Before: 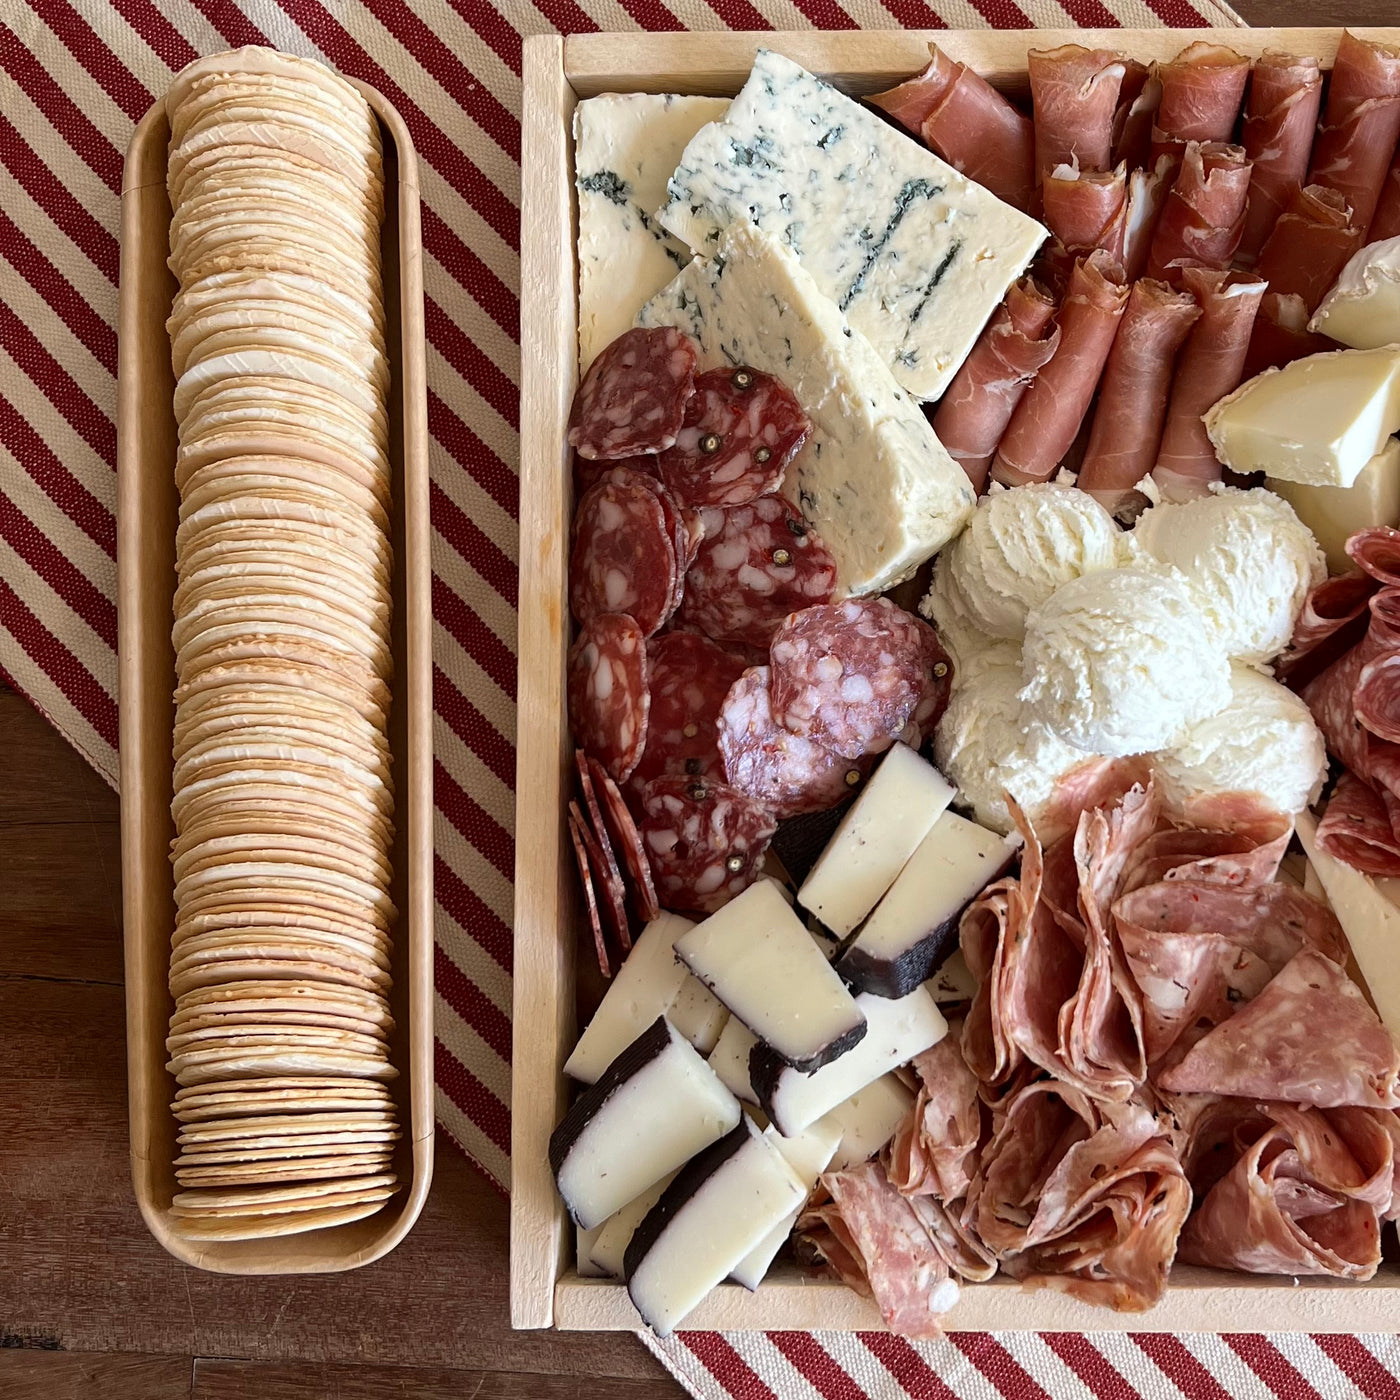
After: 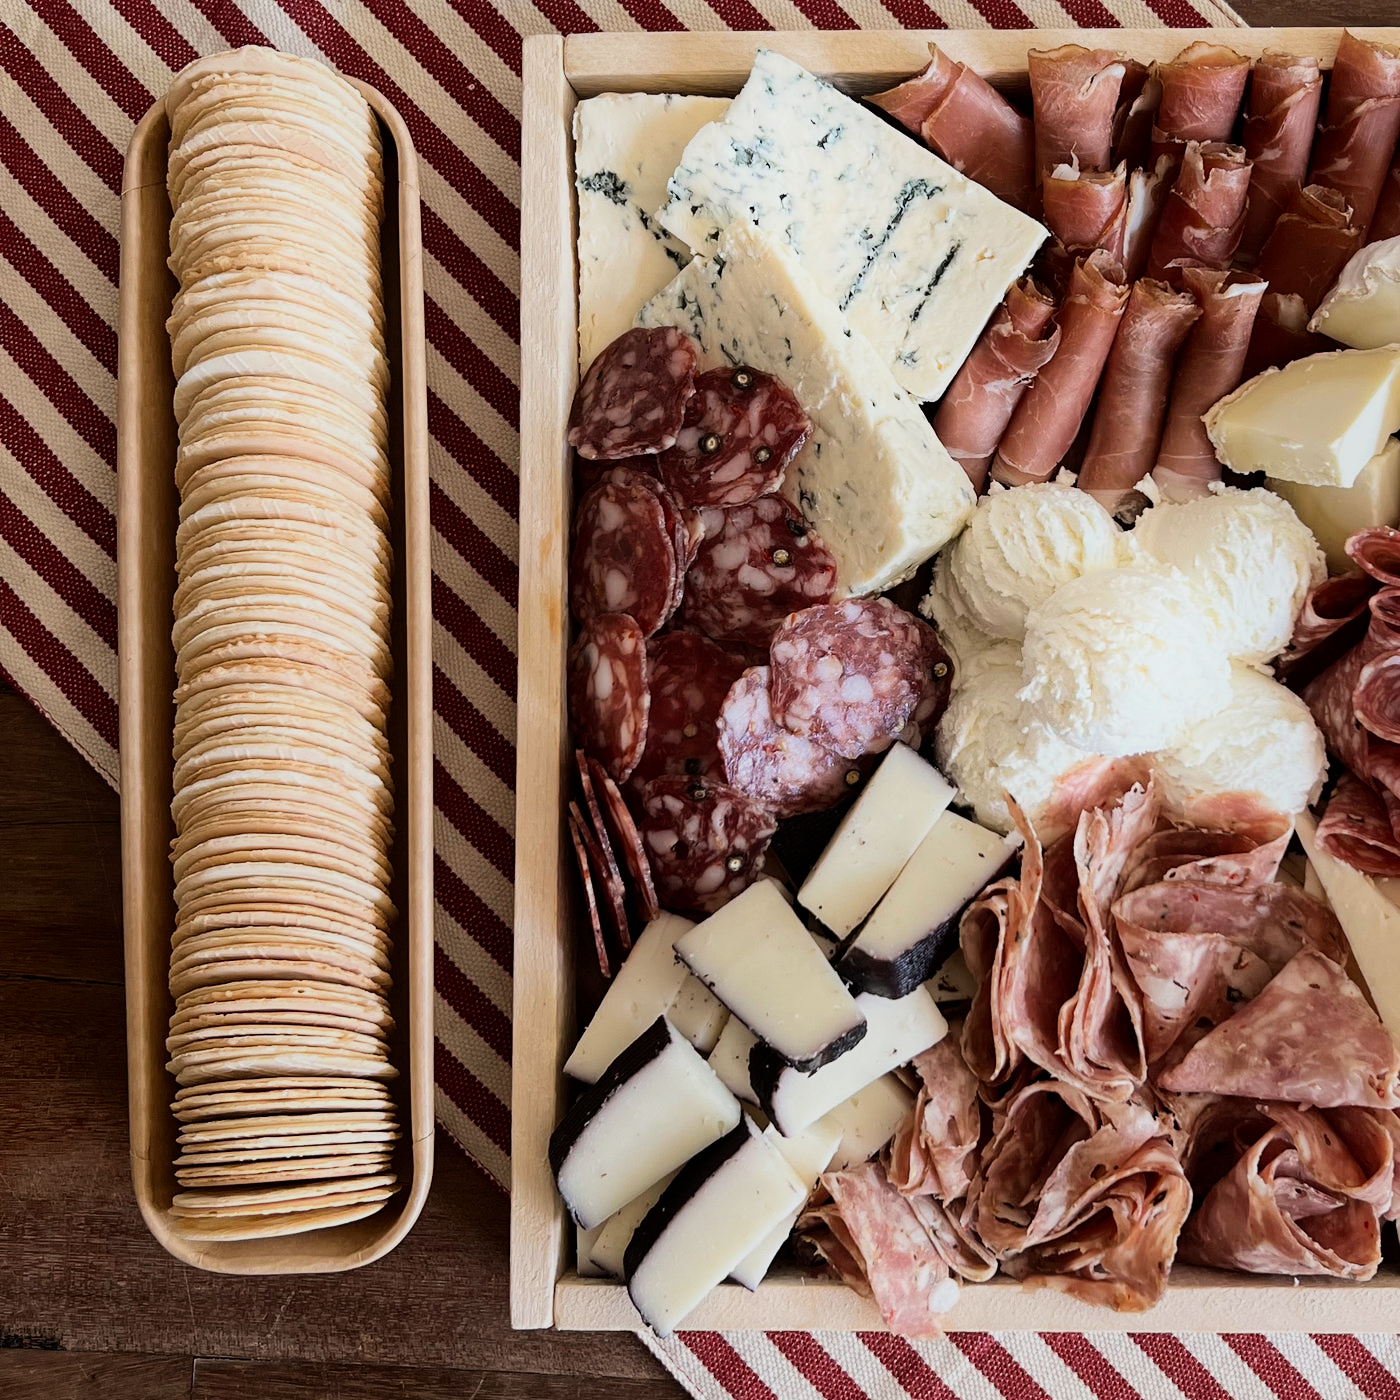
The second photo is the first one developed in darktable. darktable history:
shadows and highlights: shadows -21.3, highlights 100, soften with gaussian
filmic rgb: black relative exposure -7.5 EV, white relative exposure 5 EV, hardness 3.31, contrast 1.3, contrast in shadows safe
